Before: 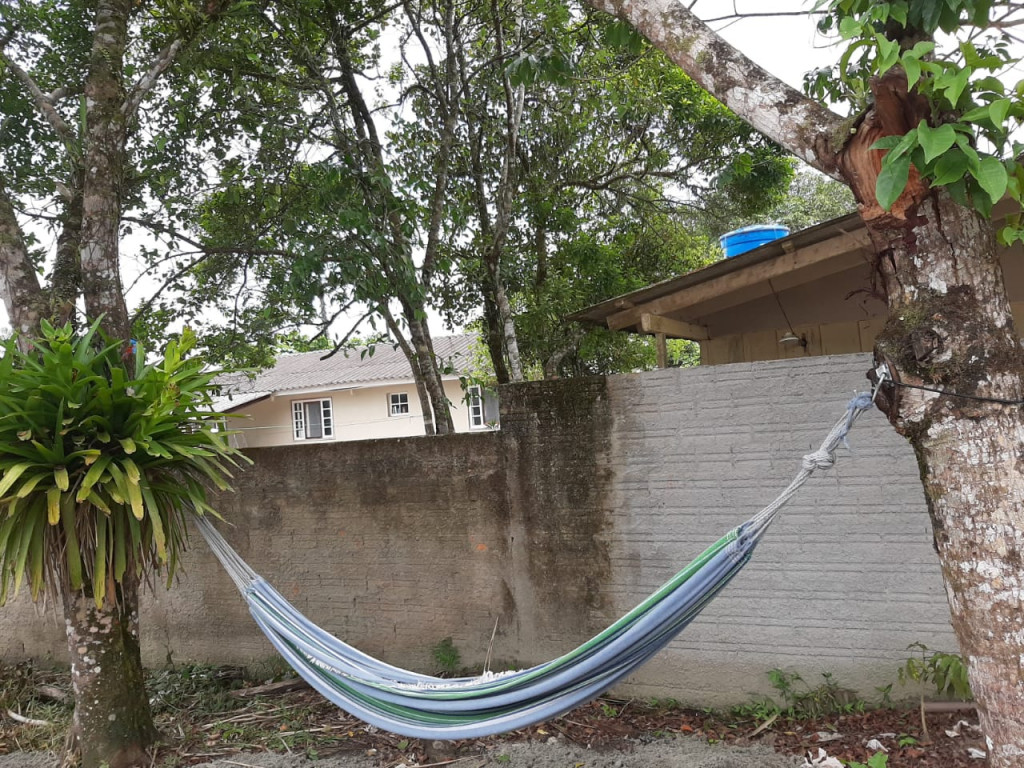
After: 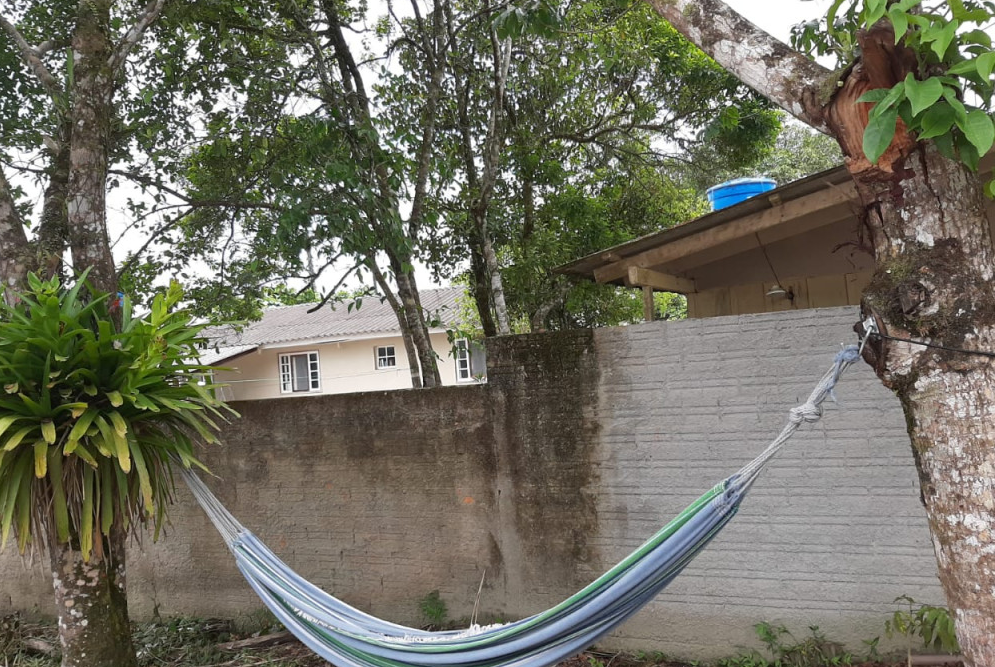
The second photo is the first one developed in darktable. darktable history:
crop: left 1.285%, top 6.196%, right 1.526%, bottom 6.839%
